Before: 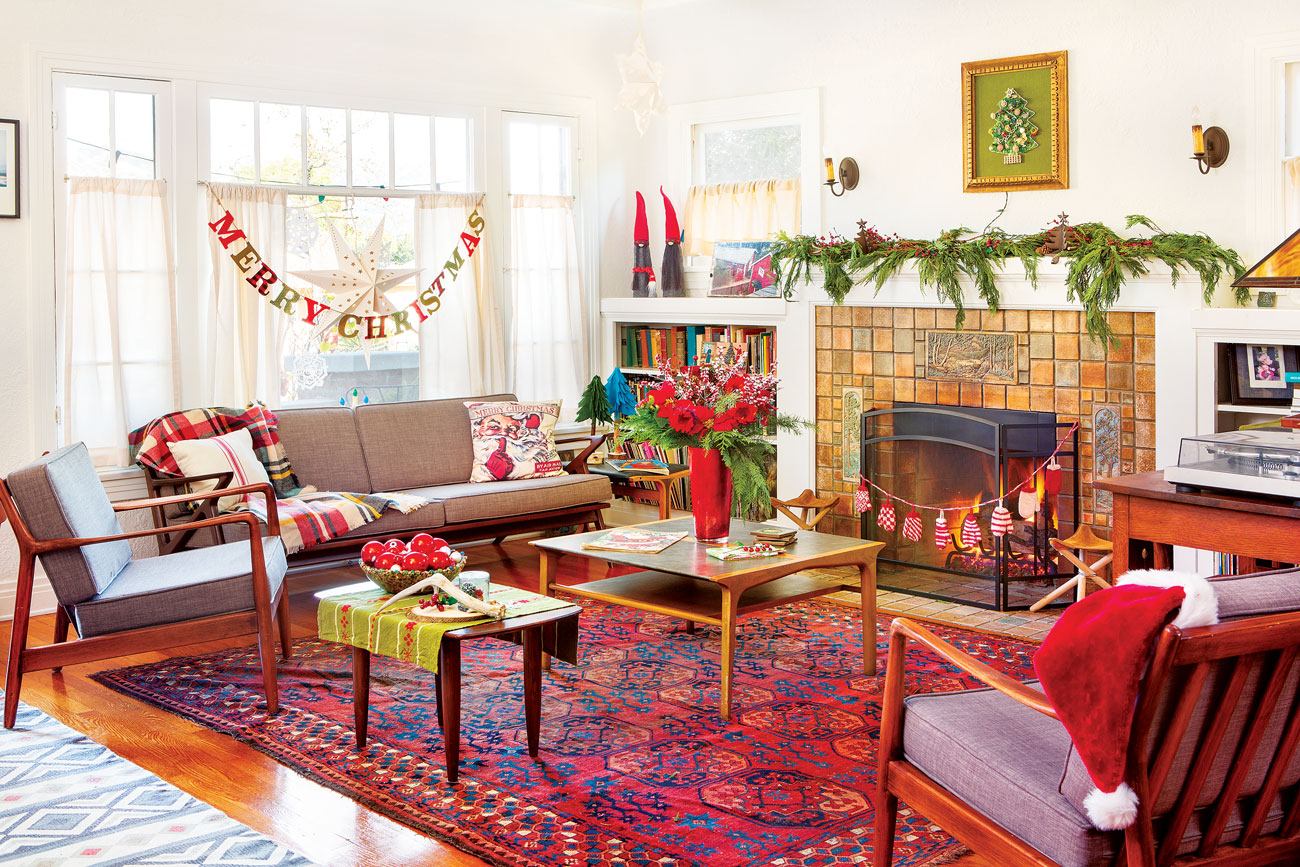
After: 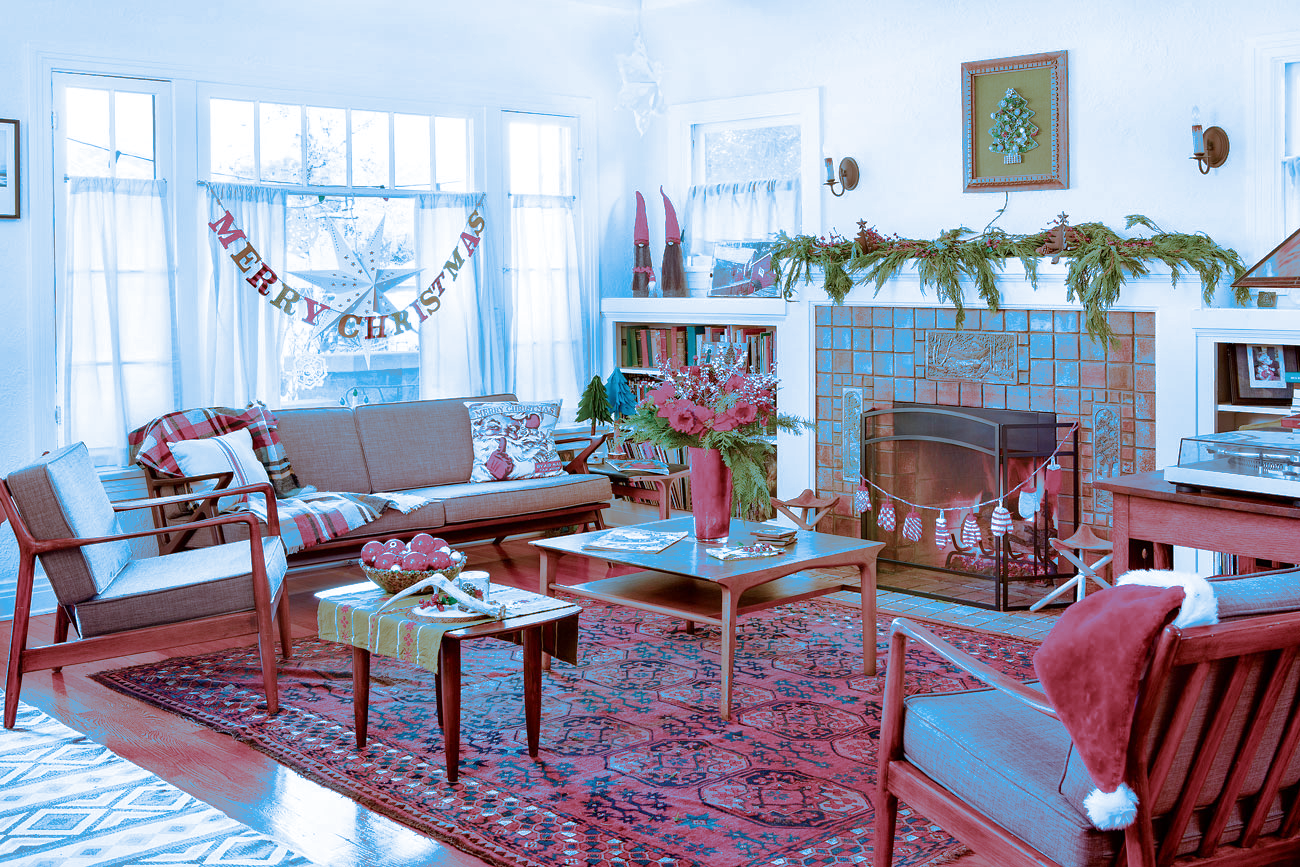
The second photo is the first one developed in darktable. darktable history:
split-toning: shadows › hue 220°, shadows › saturation 0.64, highlights › hue 220°, highlights › saturation 0.64, balance 0, compress 5.22%
base curve: curves: ch0 [(0, 0) (0.283, 0.295) (1, 1)], preserve colors none
